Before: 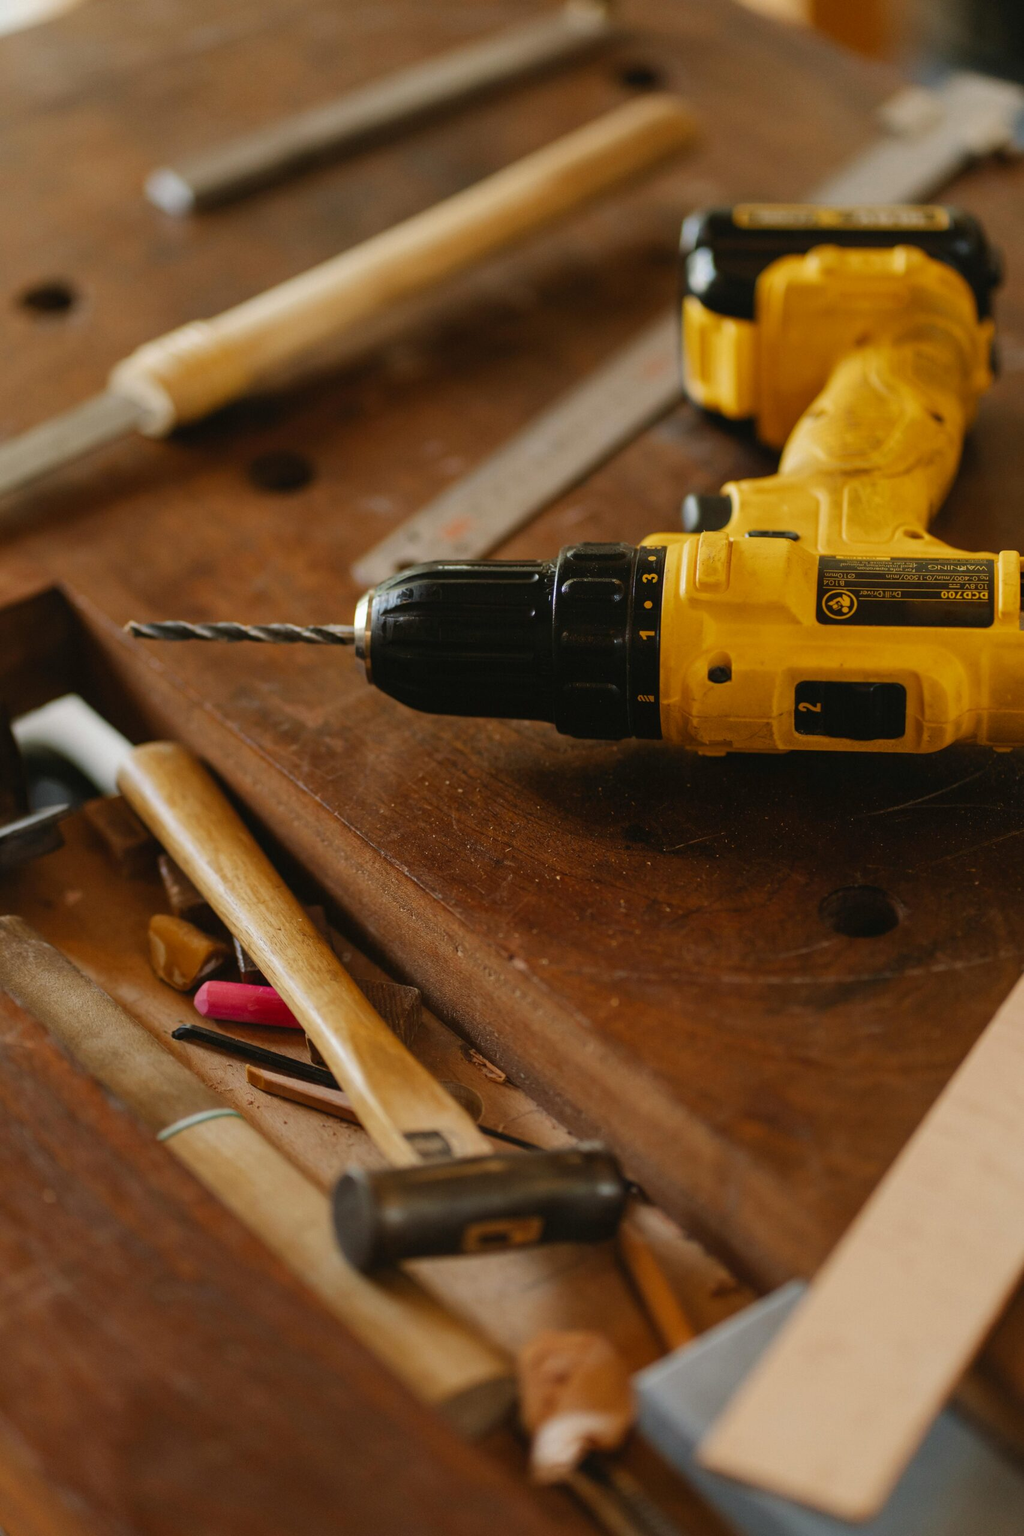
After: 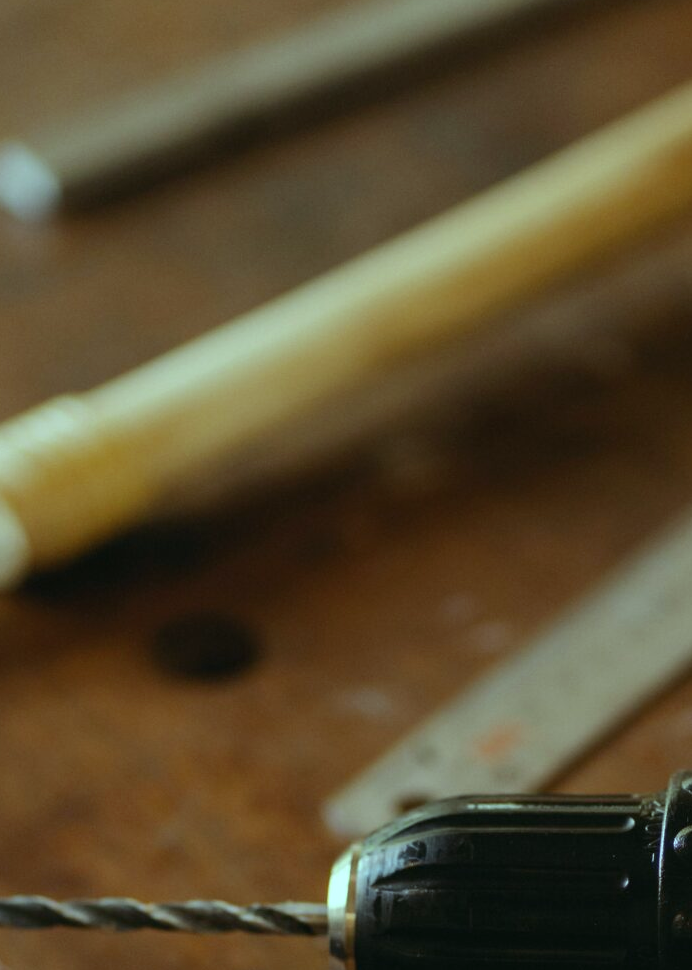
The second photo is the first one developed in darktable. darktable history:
crop: left 15.452%, top 5.459%, right 43.956%, bottom 56.62%
exposure: exposure -0.242 EV, compensate highlight preservation false
color balance: mode lift, gamma, gain (sRGB), lift [0.997, 0.979, 1.021, 1.011], gamma [1, 1.084, 0.916, 0.998], gain [1, 0.87, 1.13, 1.101], contrast 4.55%, contrast fulcrum 38.24%, output saturation 104.09%
